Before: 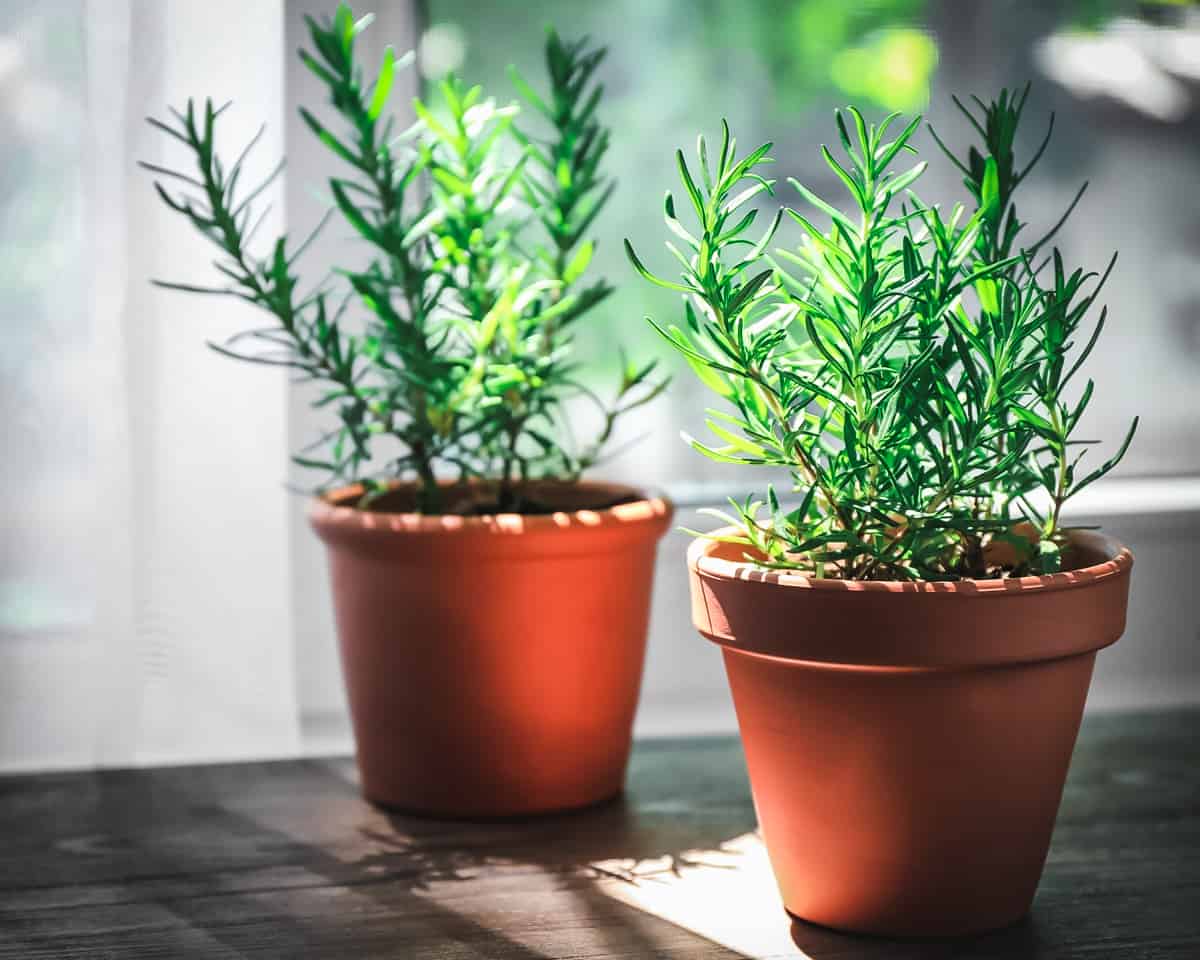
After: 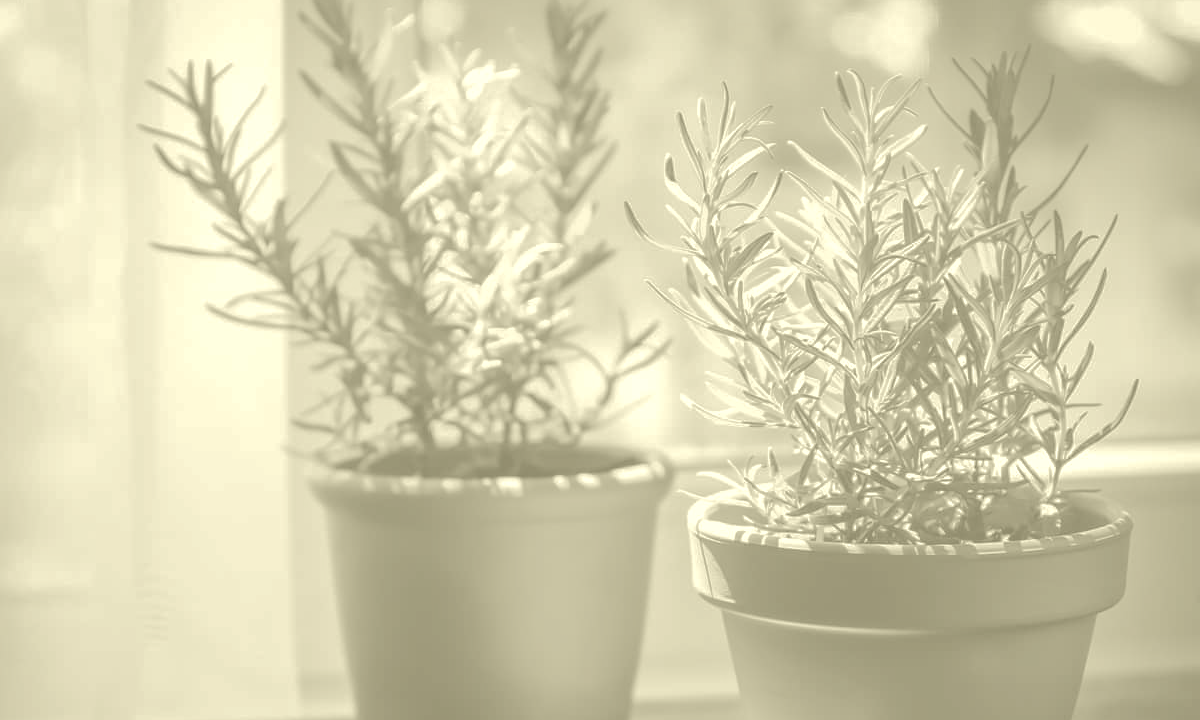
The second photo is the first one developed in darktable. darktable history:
colorize: hue 43.2°, saturation 40%, version 1
base curve: curves: ch0 [(0, 0) (0.841, 0.609) (1, 1)]
crop: top 3.857%, bottom 21.132%
